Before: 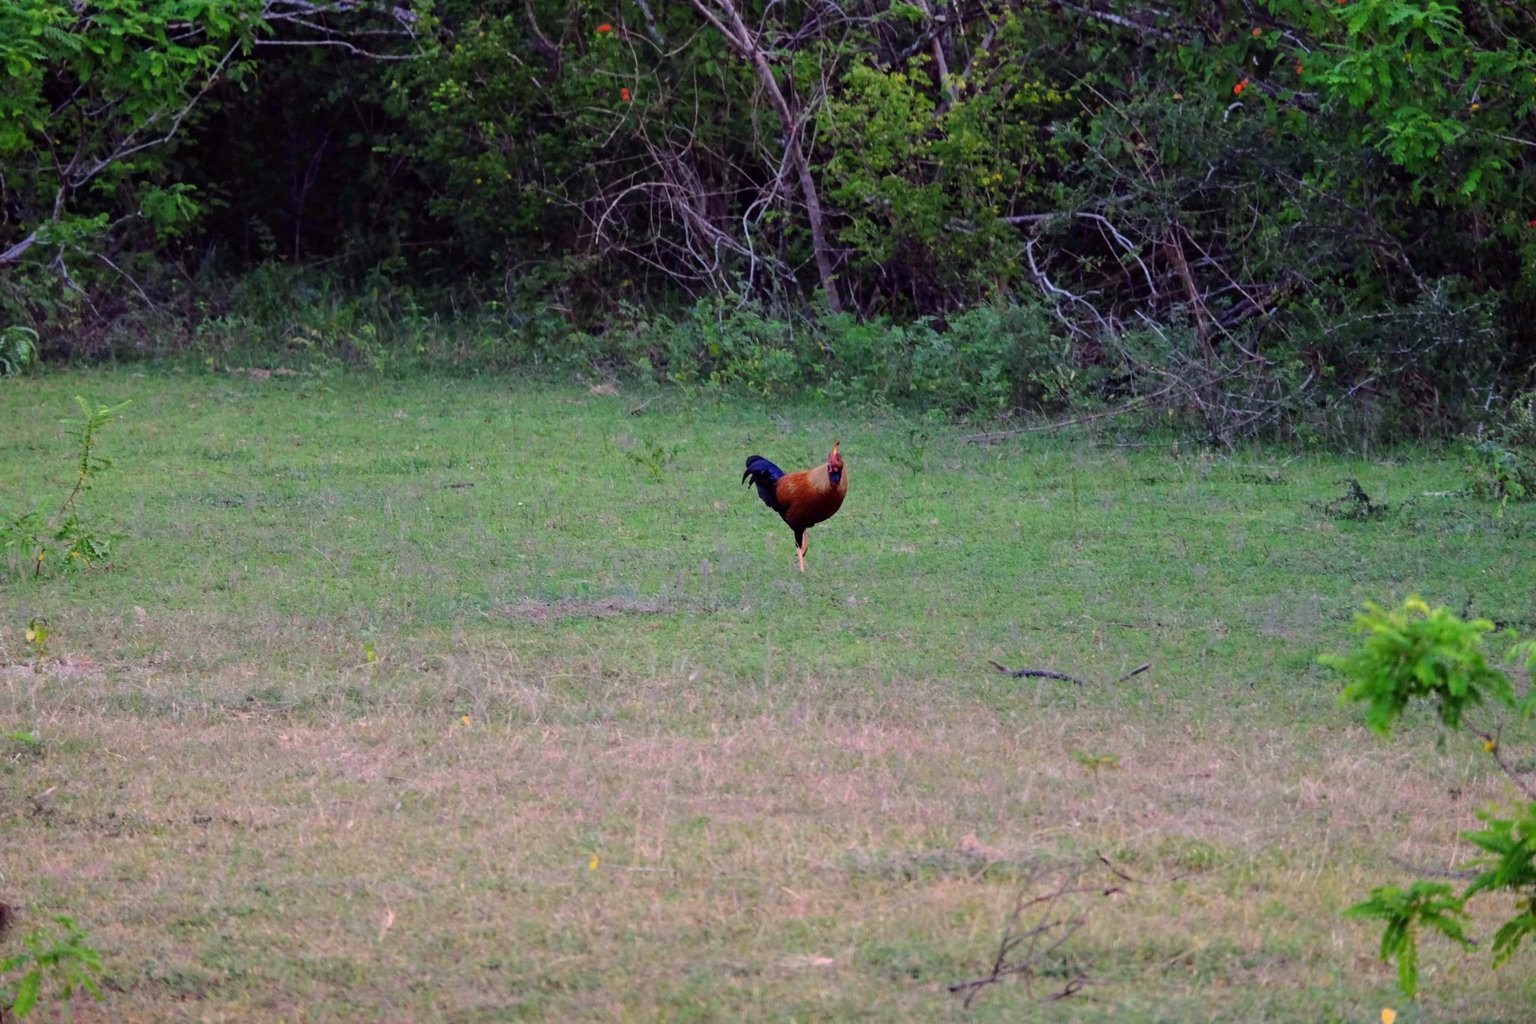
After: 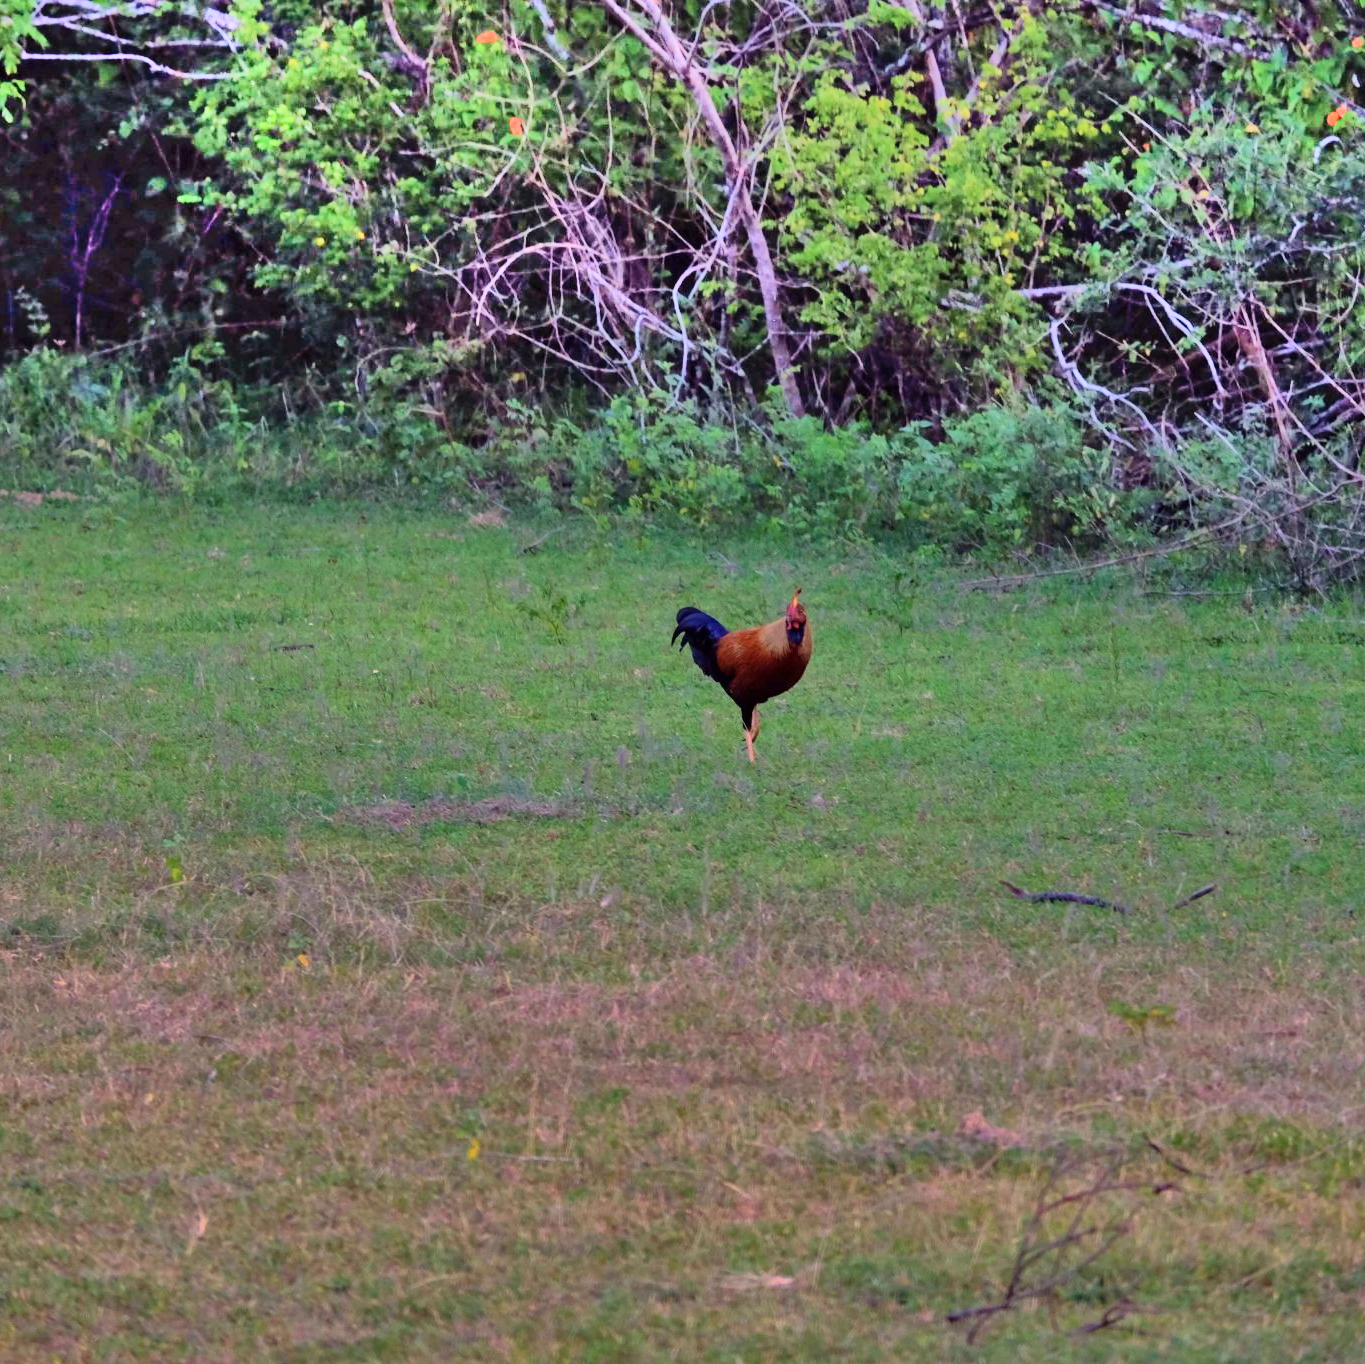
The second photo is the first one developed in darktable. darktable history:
velvia: on, module defaults
shadows and highlights: radius 123.98, shadows 100, white point adjustment -3, highlights -100, highlights color adjustment 89.84%, soften with gaussian
exposure: black level correction 0, compensate exposure bias true, compensate highlight preservation false
crop and rotate: left 15.546%, right 17.787%
